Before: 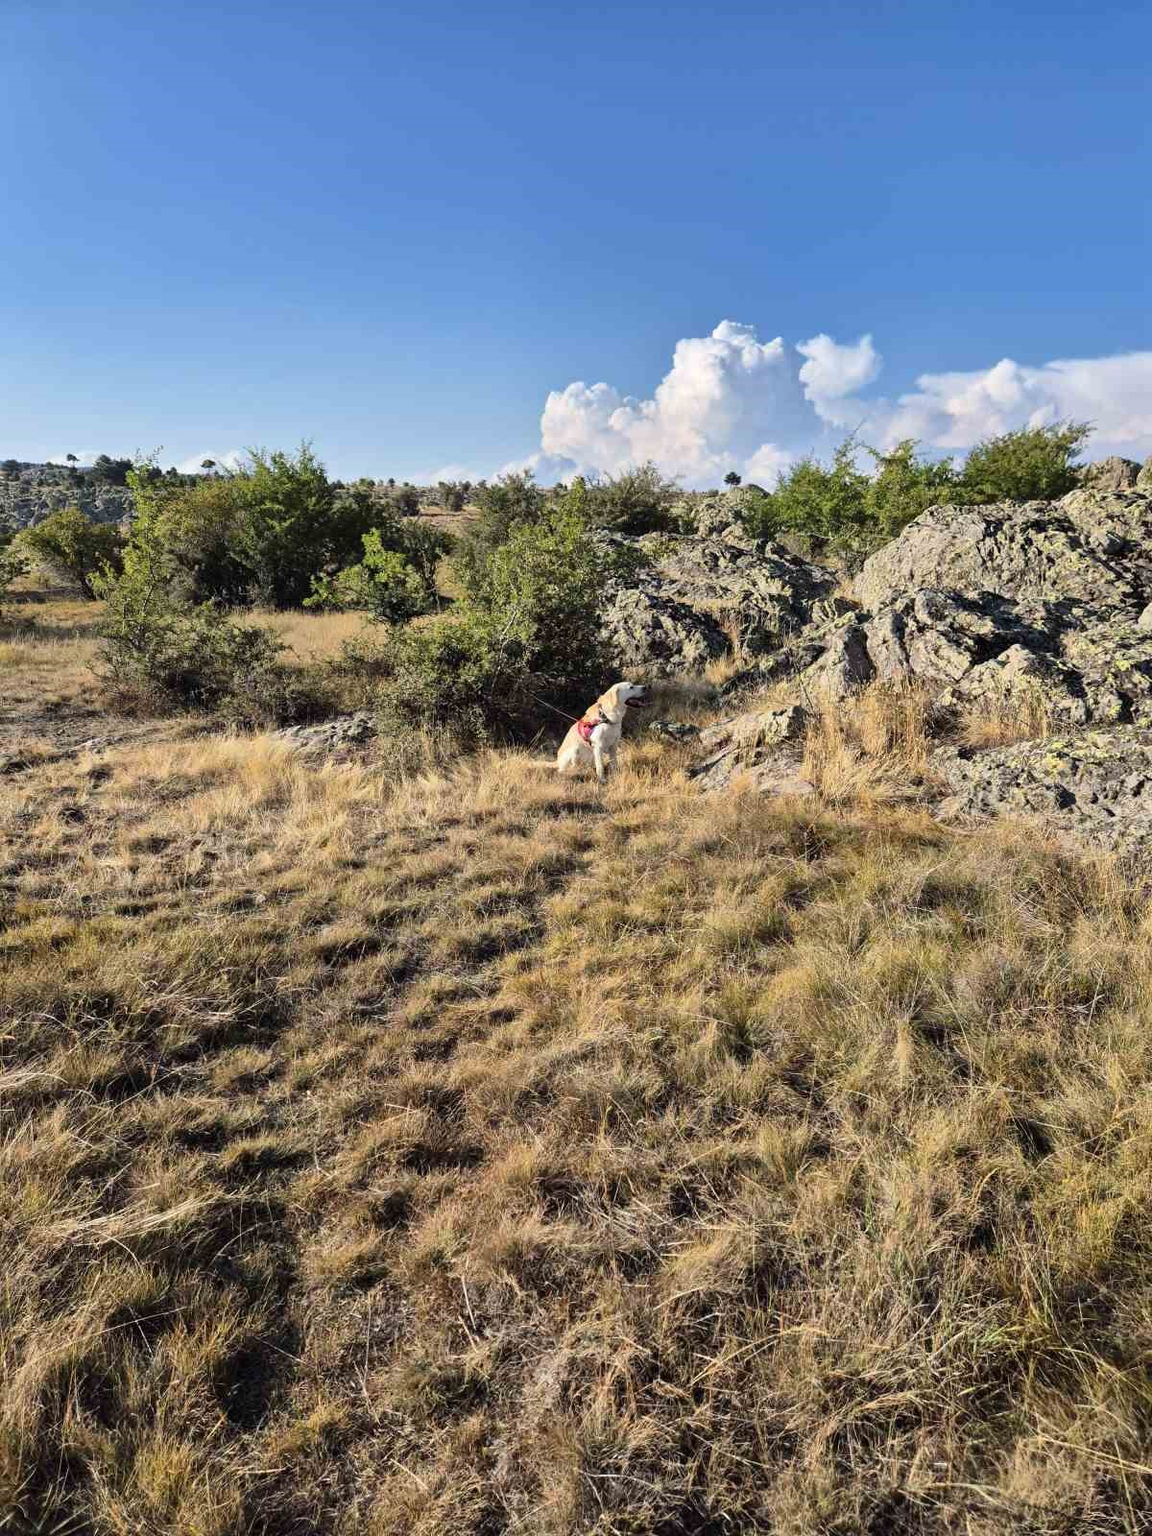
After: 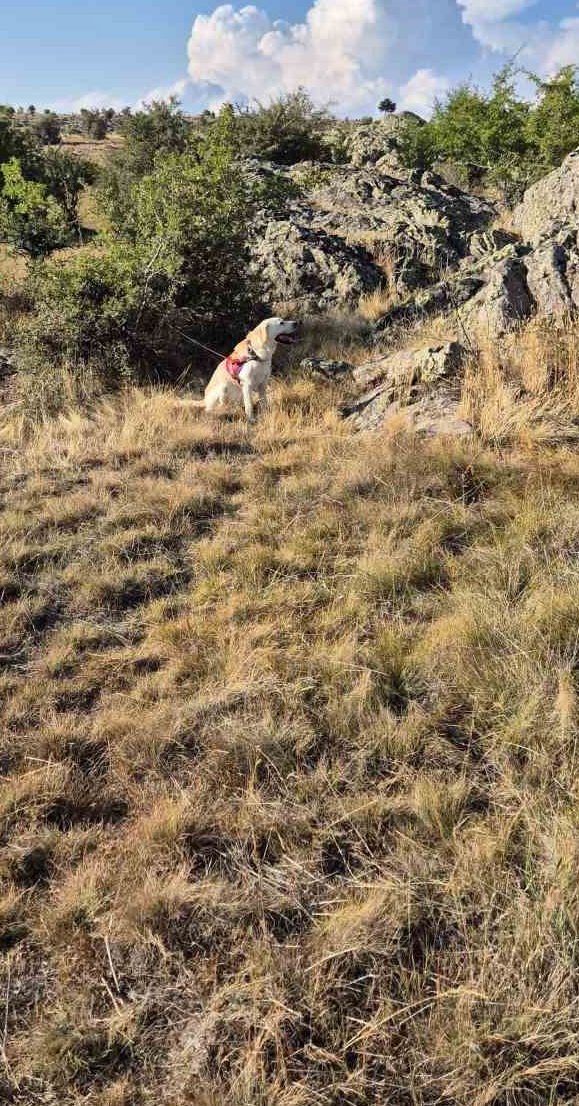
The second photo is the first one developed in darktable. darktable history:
crop: left 31.353%, top 24.606%, right 20.355%, bottom 6.22%
tone equalizer: on, module defaults
